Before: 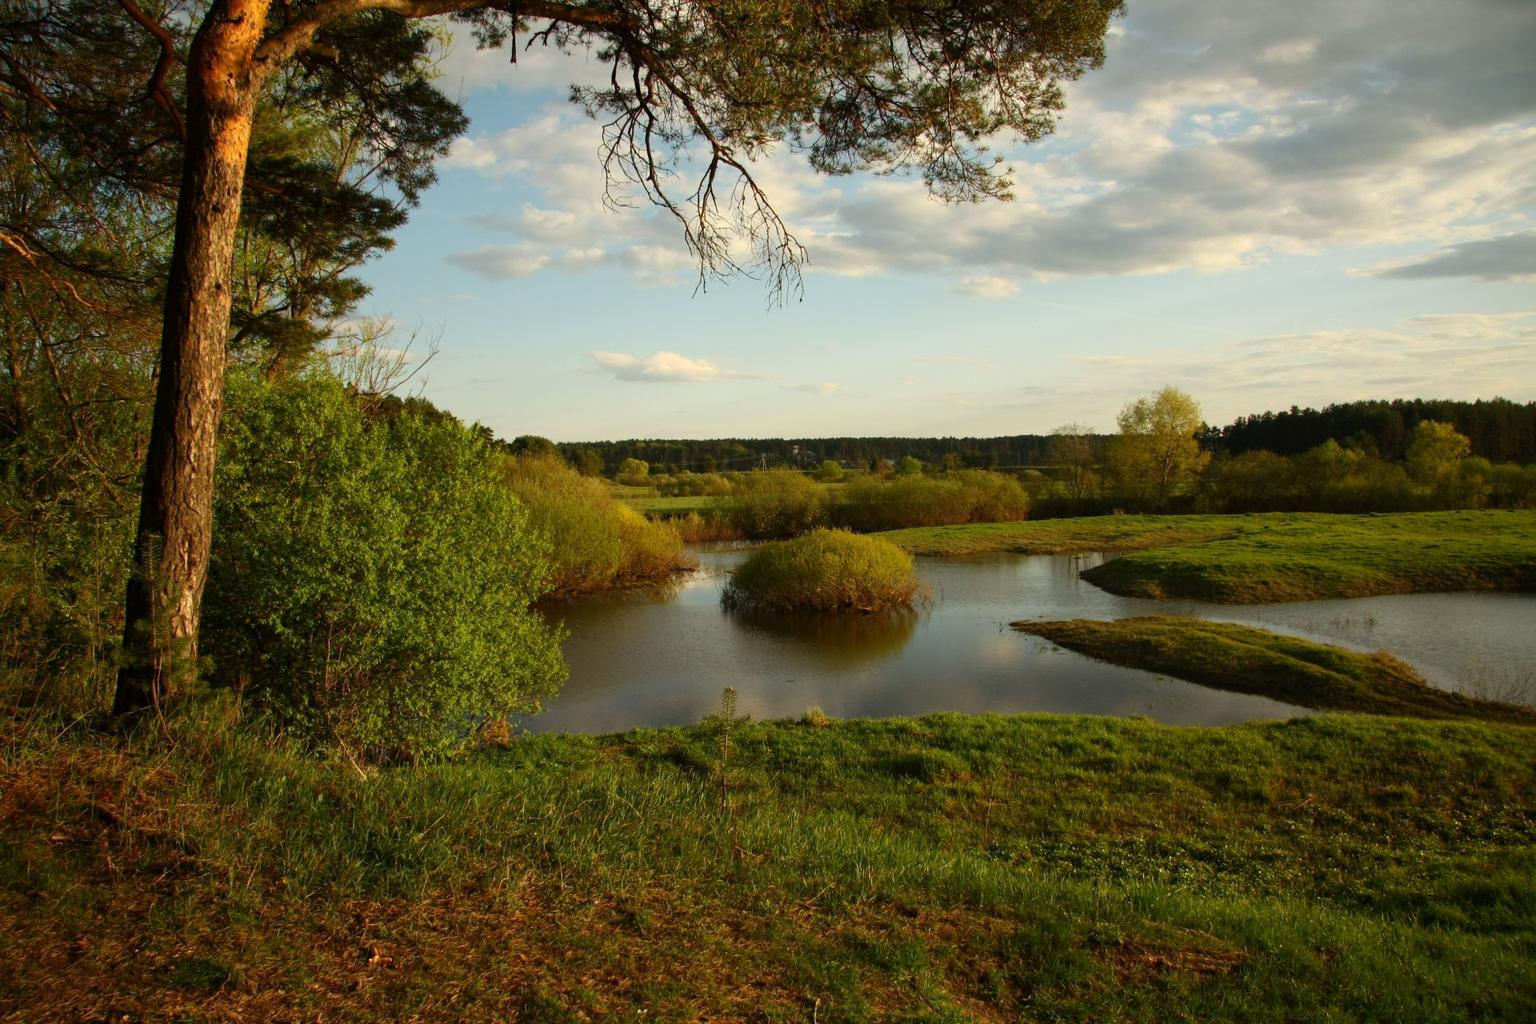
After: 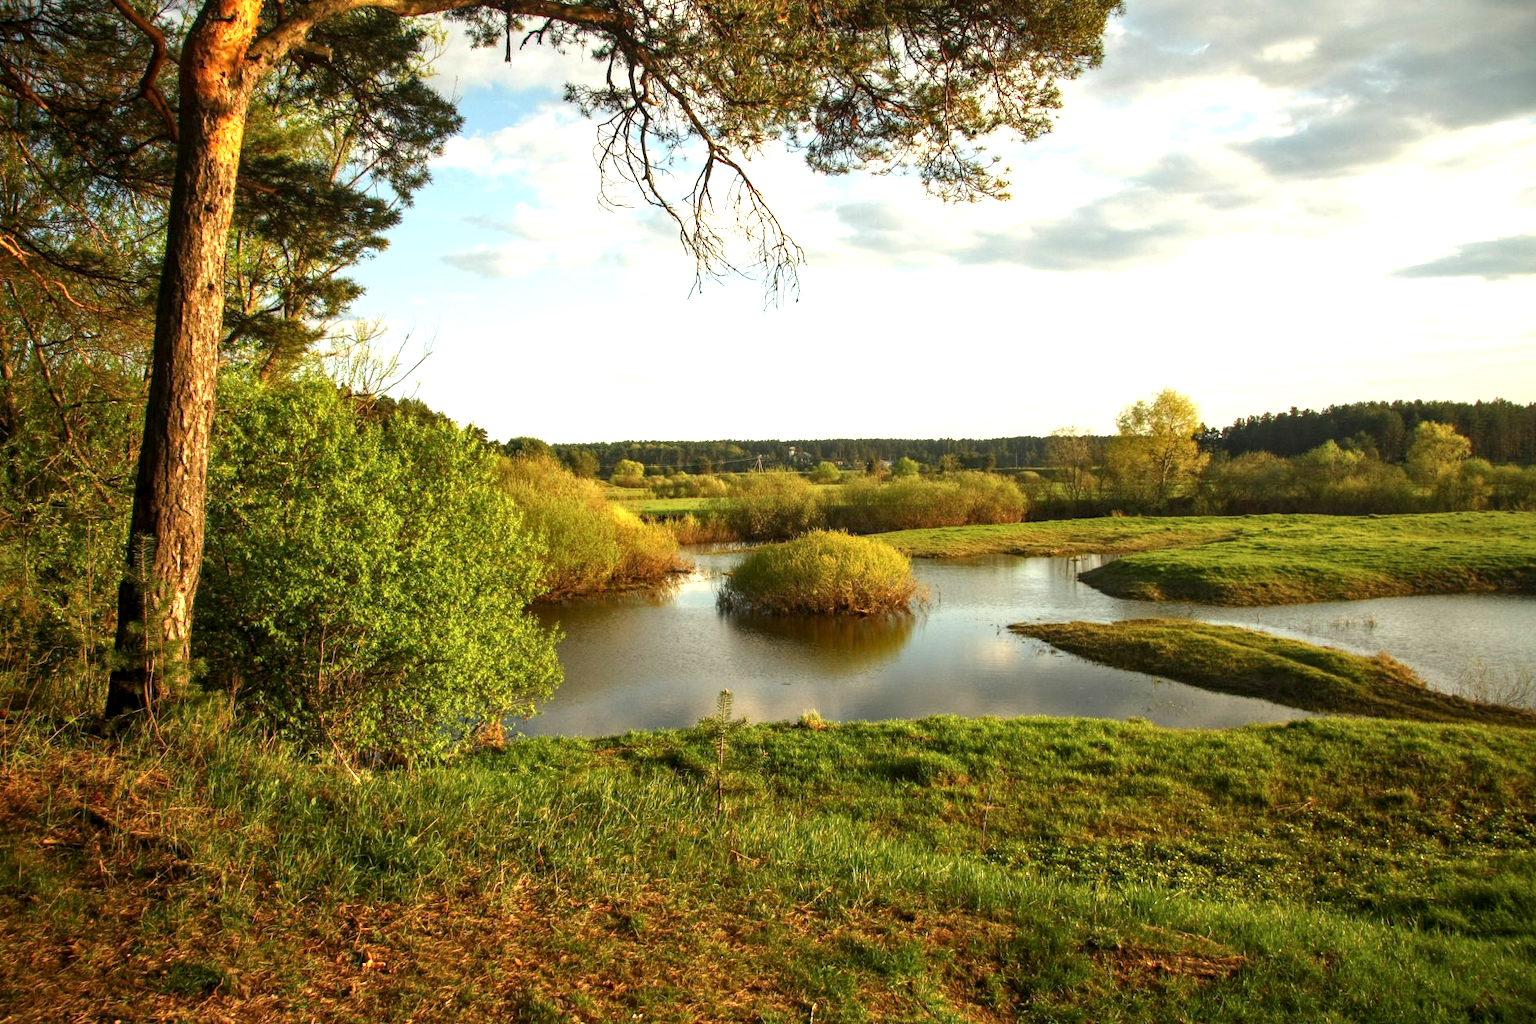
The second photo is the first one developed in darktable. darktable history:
exposure: exposure 1.137 EV, compensate highlight preservation false
local contrast: detail 130%
crop and rotate: left 0.614%, top 0.179%, bottom 0.309%
